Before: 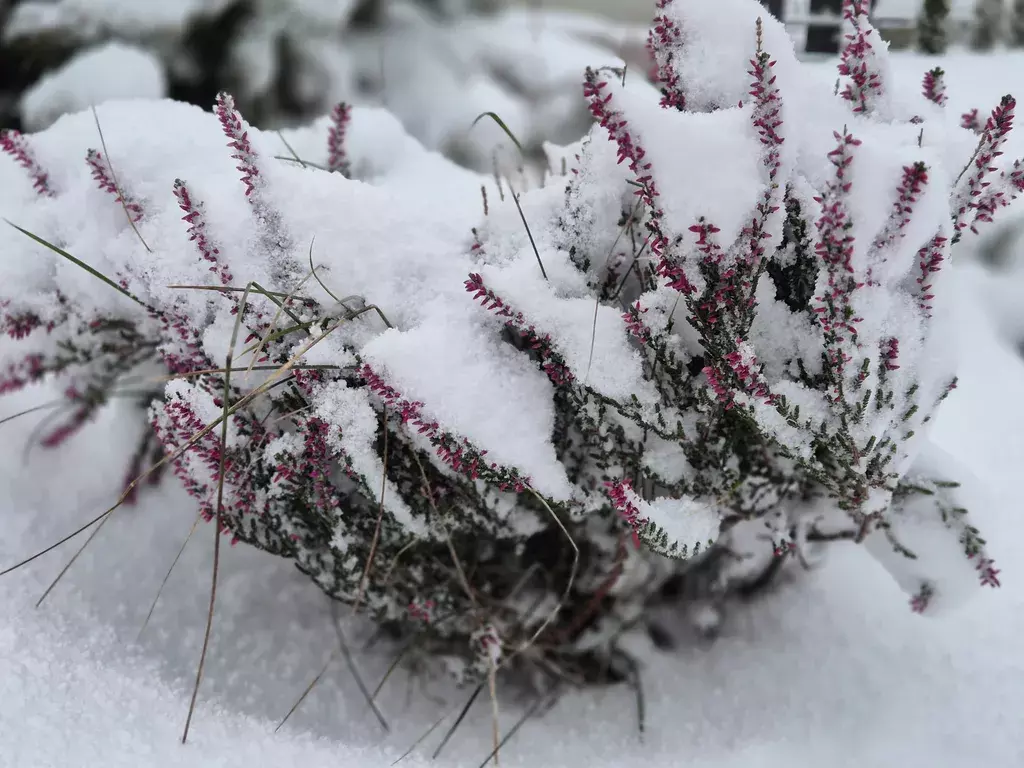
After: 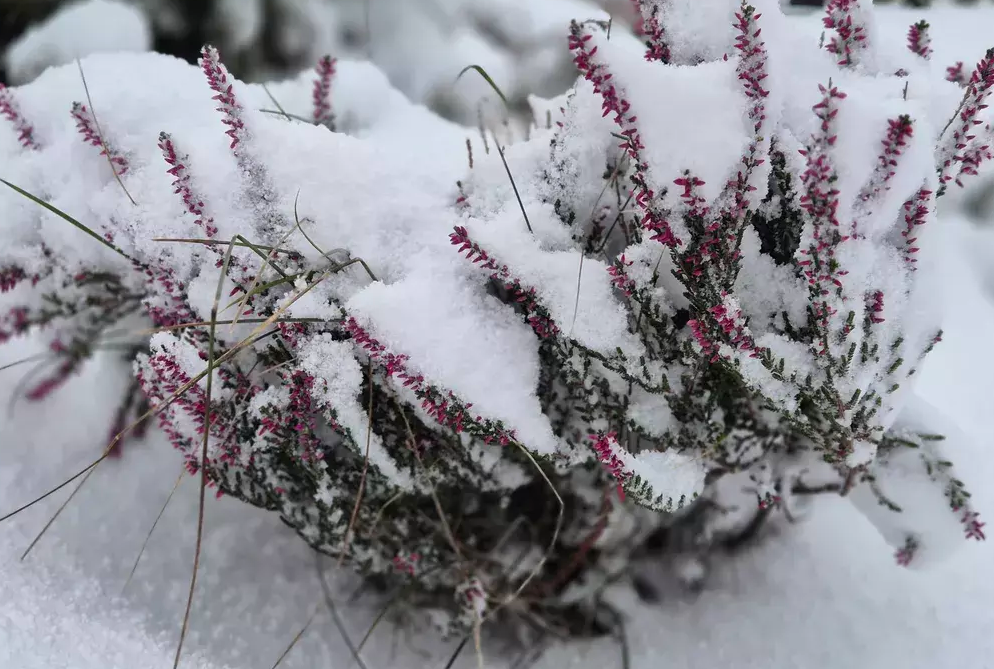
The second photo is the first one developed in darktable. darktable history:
crop: left 1.507%, top 6.147%, right 1.379%, bottom 6.637%
contrast brightness saturation: saturation 0.13
